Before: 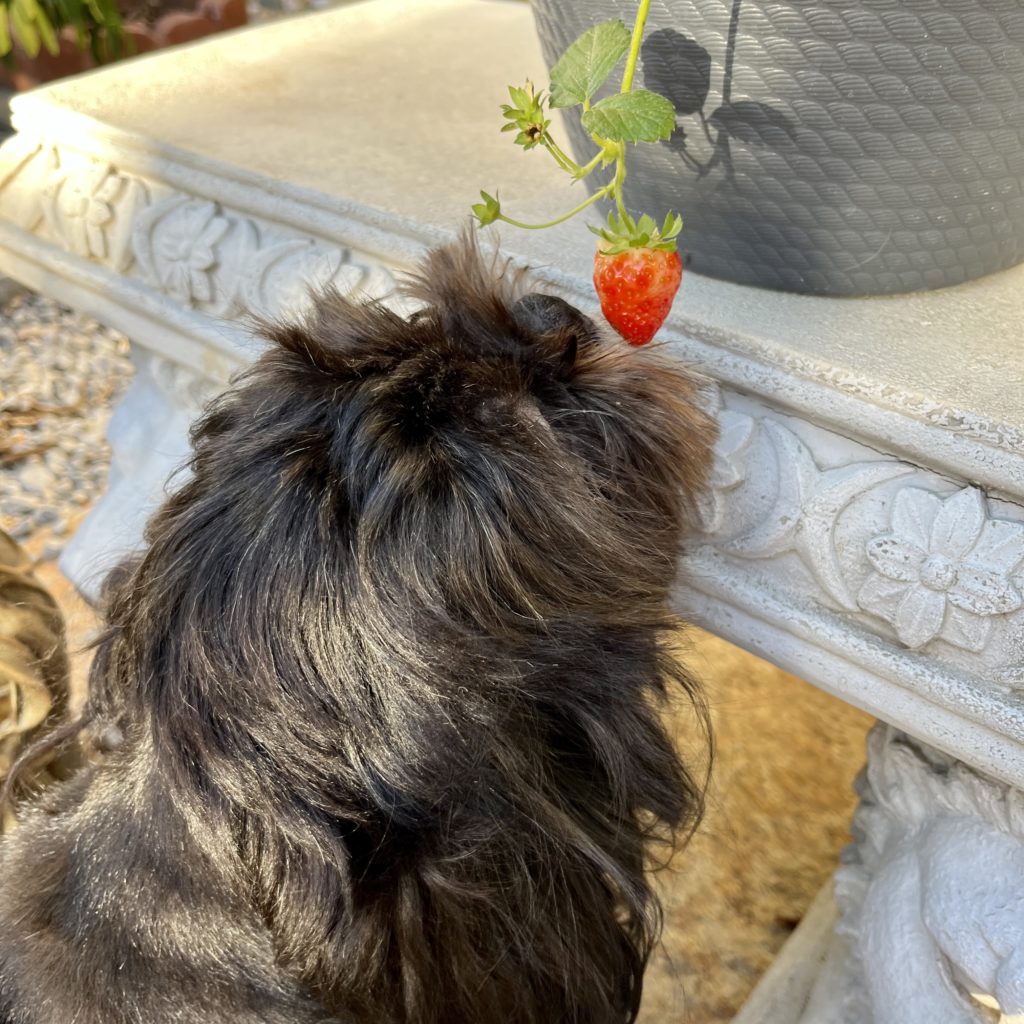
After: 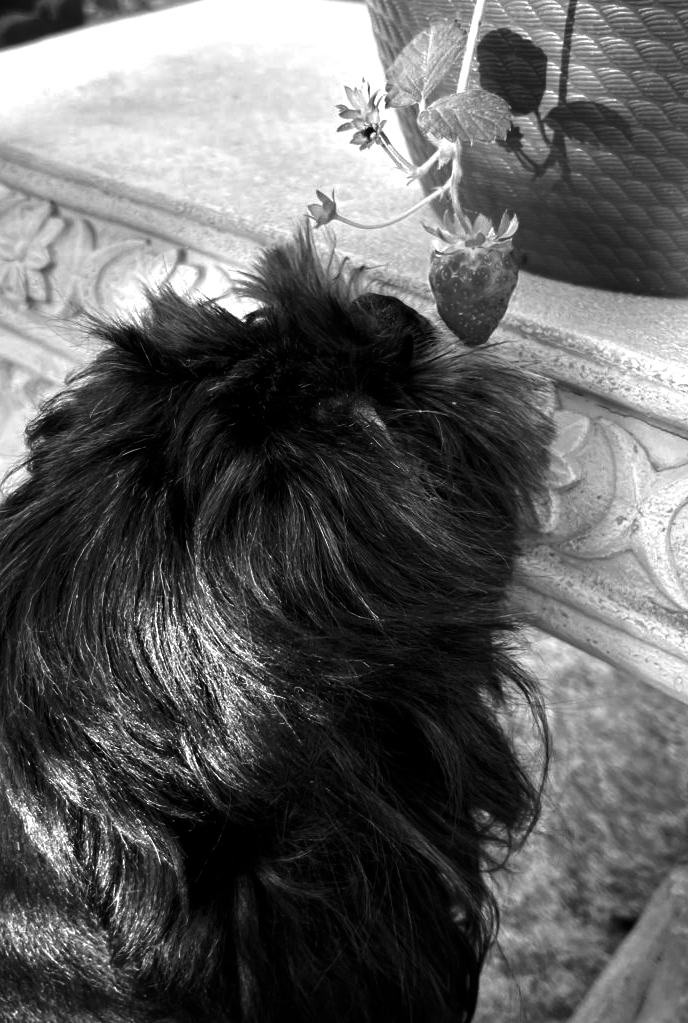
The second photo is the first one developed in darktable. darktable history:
crop and rotate: left 16.035%, right 16.705%
exposure: exposure 0.581 EV, compensate highlight preservation false
contrast brightness saturation: brightness -0.515
color correction: highlights a* -4.3, highlights b* 6.27
color zones: curves: ch0 [(0.002, 0.593) (0.143, 0.417) (0.285, 0.541) (0.455, 0.289) (0.608, 0.327) (0.727, 0.283) (0.869, 0.571) (1, 0.603)]; ch1 [(0, 0) (0.143, 0) (0.286, 0) (0.429, 0) (0.571, 0) (0.714, 0) (0.857, 0)]
vignetting: fall-off radius 61.09%, unbound false
